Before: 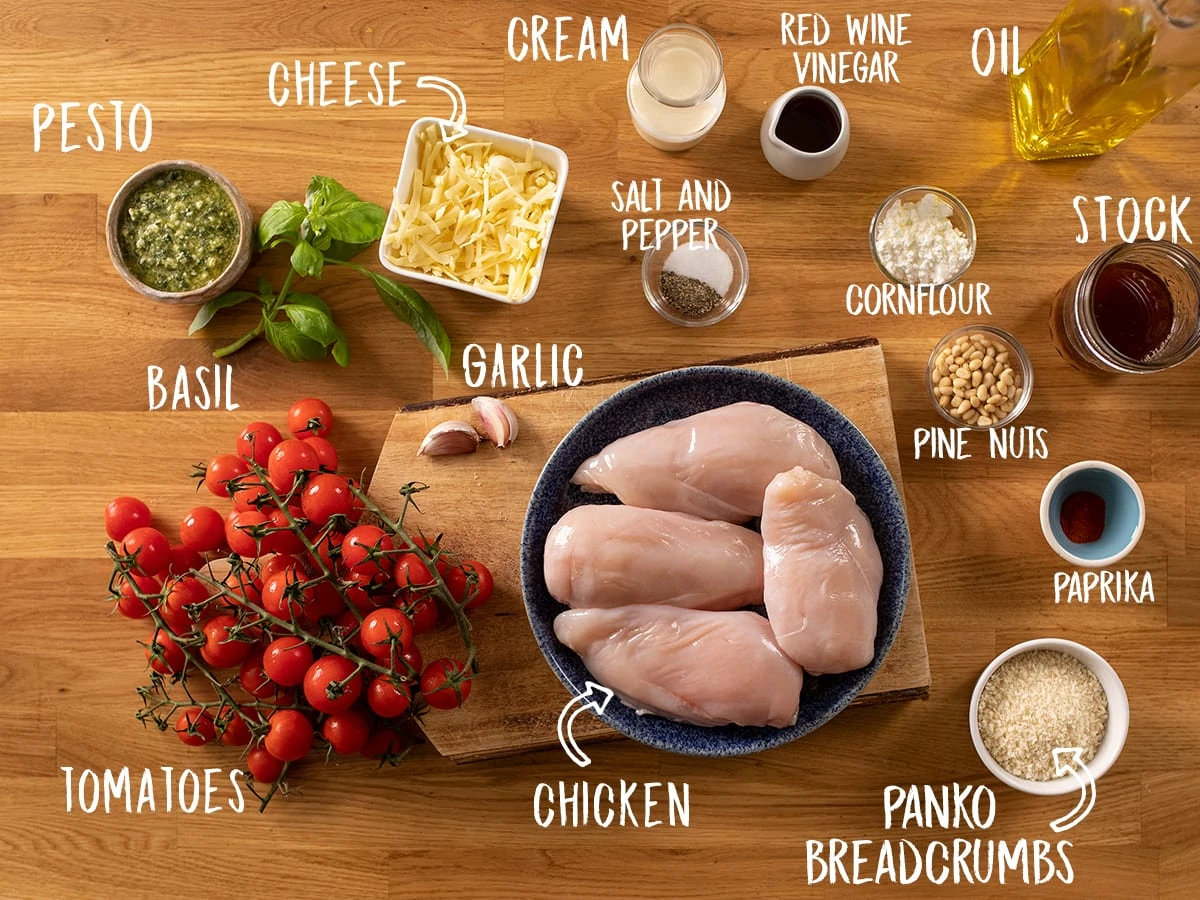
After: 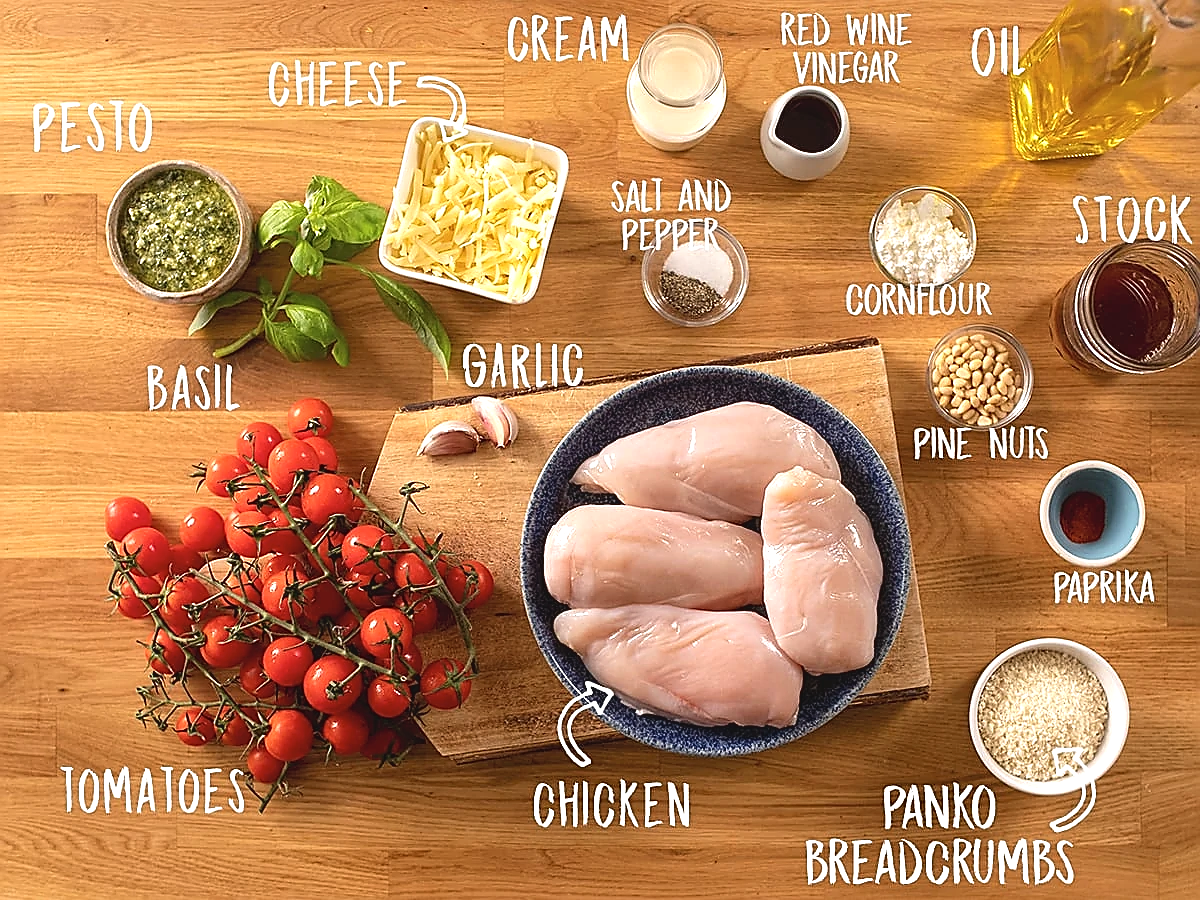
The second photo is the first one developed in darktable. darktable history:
exposure: black level correction 0, exposure 0.695 EV, compensate highlight preservation false
sharpen: radius 1.424, amount 1.256, threshold 0.67
contrast brightness saturation: contrast -0.104, saturation -0.086
